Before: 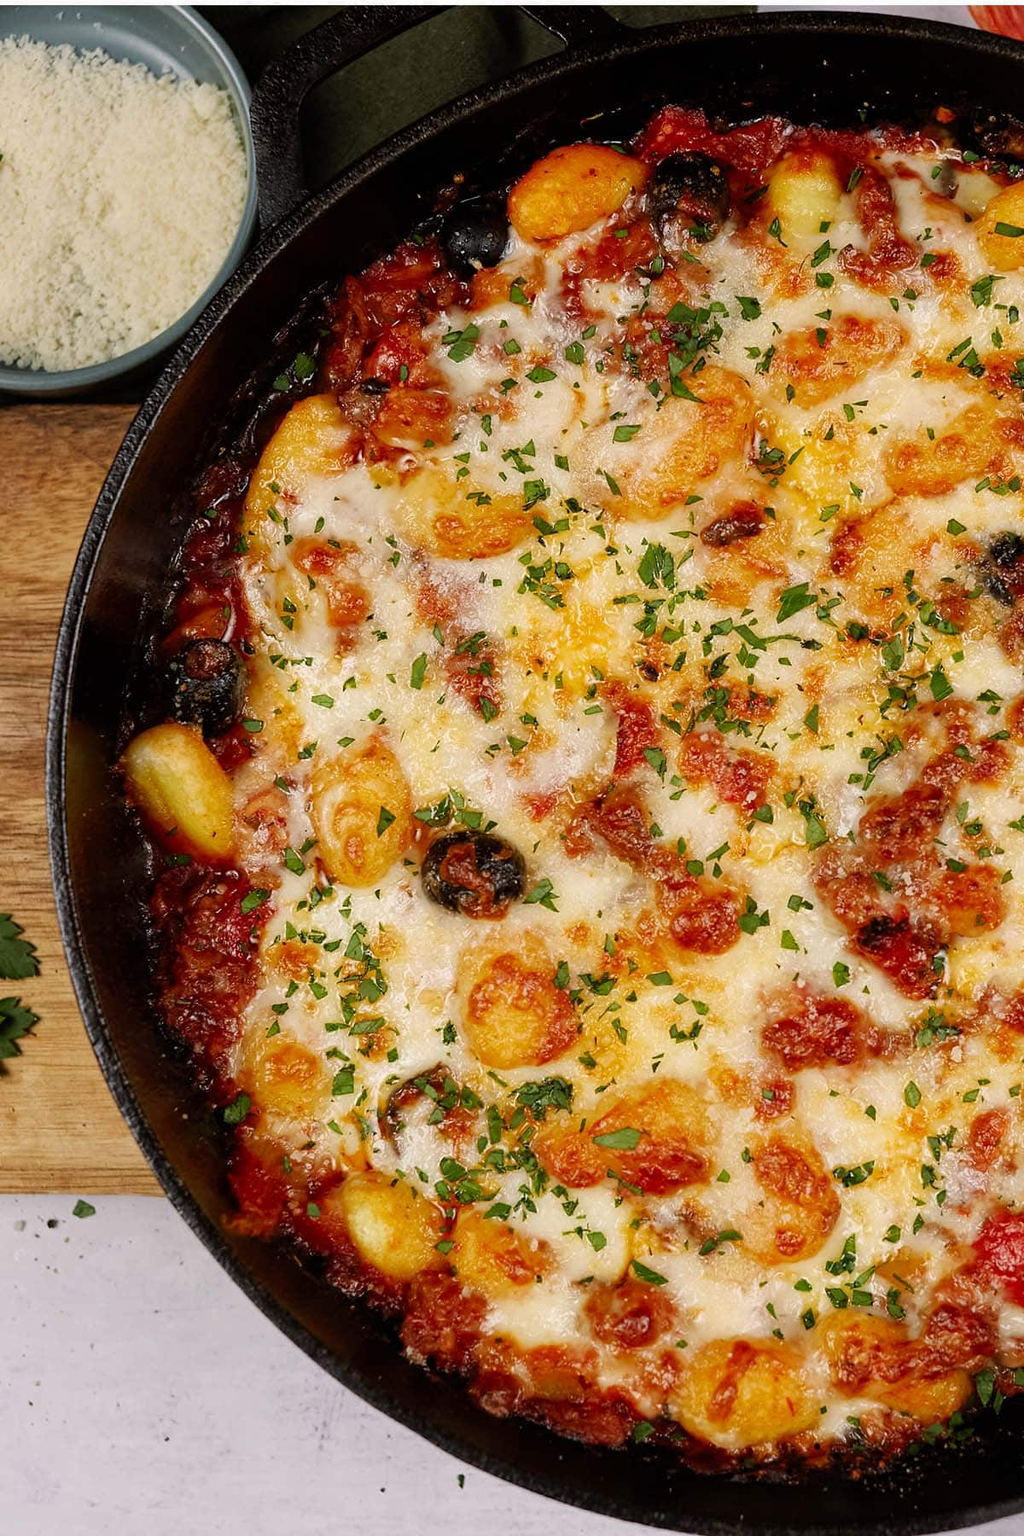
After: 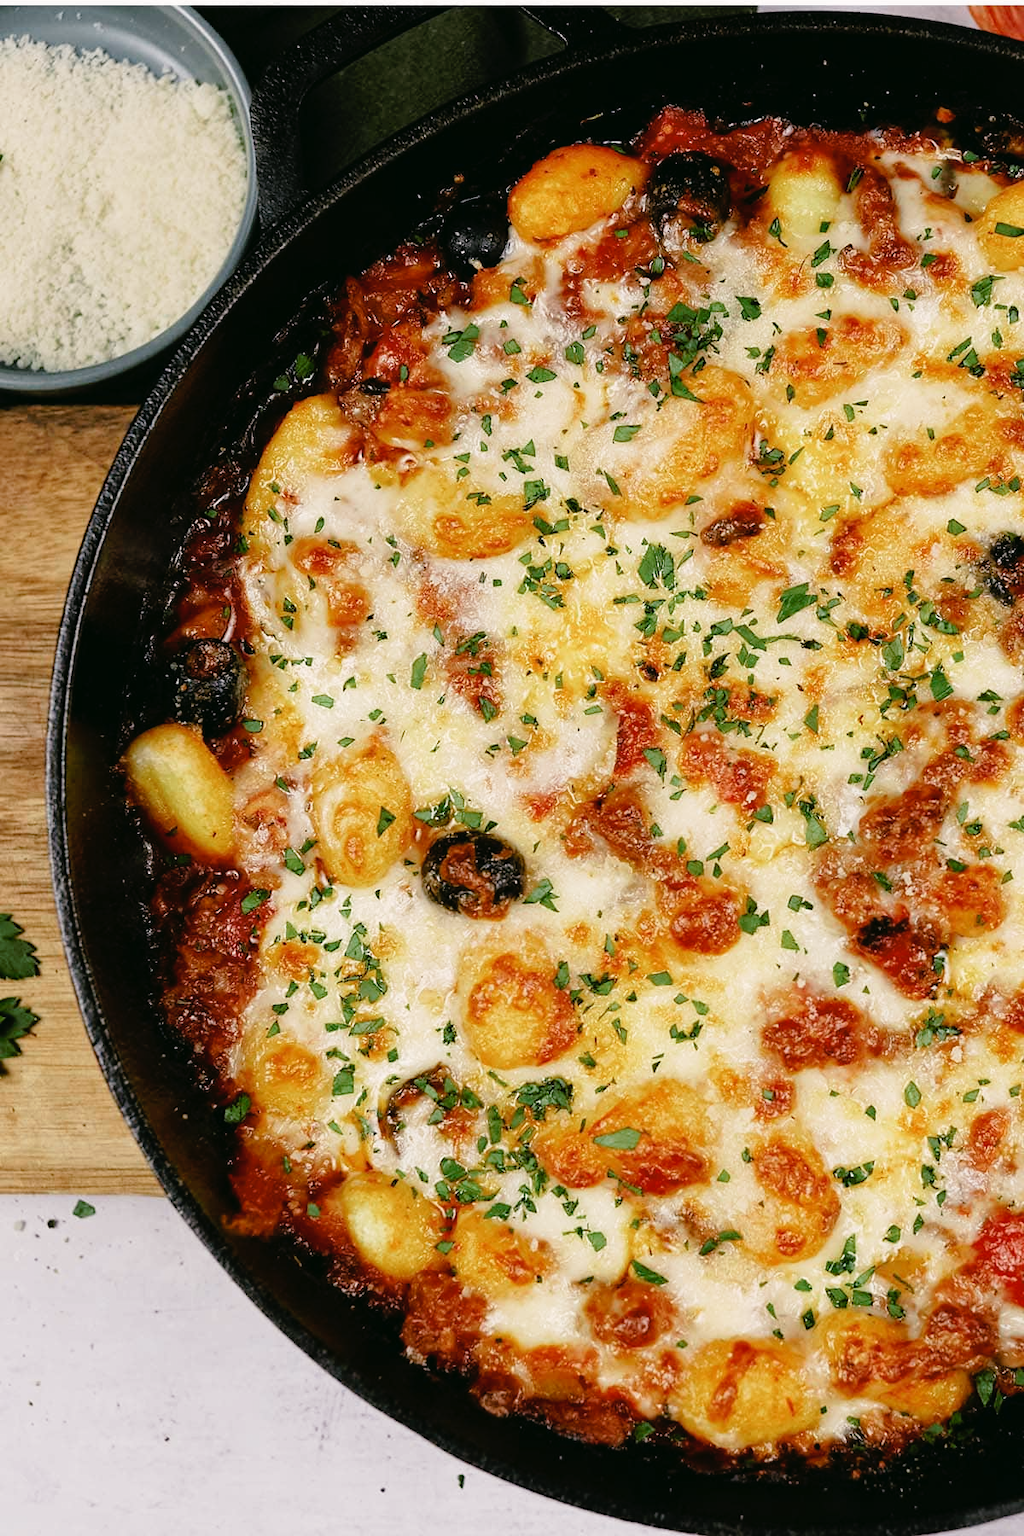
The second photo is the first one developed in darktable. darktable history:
tone curve: curves: ch0 [(0, 0) (0.003, 0.003) (0.011, 0.006) (0.025, 0.015) (0.044, 0.025) (0.069, 0.034) (0.1, 0.052) (0.136, 0.092) (0.177, 0.157) (0.224, 0.228) (0.277, 0.305) (0.335, 0.392) (0.399, 0.466) (0.468, 0.543) (0.543, 0.612) (0.623, 0.692) (0.709, 0.78) (0.801, 0.865) (0.898, 0.935) (1, 1)], preserve colors none
color look up table: target L [91.82, 91.32, 93.6, 90.09, 87.57, 65.02, 67.64, 59.02, 58.12, 40.56, 38.55, 17.4, 200.1, 83.56, 65.96, 65.51, 65.23, 62.63, 50.14, 48.77, 44.24, 42.38, 40.79, 24.3, 20.89, 15.1, 78.82, 77.63, 69.52, 66.03, 60.78, 59.59, 55.16, 49.19, 48.85, 41.91, 36.33, 34.22, 34.02, 29.57, 13.41, 8.541, 97.49, 91.97, 76.95, 56.56, 54.2, 52.66, 33.21], target a [-36.31, -14.68, -20.38, -32.76, -53.12, -23.95, -12.82, -33.93, -55.92, -18.01, -34.43, -16.55, 0, 1.525, 14.95, 29.71, 5.667, 40.06, 53.52, 72.11, 43.67, 26.08, 14.26, 29.85, 30.56, -0.196, 25.38, 6.209, 35.91, 37.41, 15.29, 69.59, 61.3, 24.86, 0.744, 55.93, 27.18, 31.42, 57.79, 12.18, 27.56, 7.387, -1.188, -29.48, -12.26, 0.883, -3.96, -23.72, -14.01], target b [29.59, 31.56, 6.961, 14.52, 27.9, 44.48, 7.118, 8.281, 34.76, 17.86, 26.26, 19.47, 0, 62.81, 17.23, 52.67, 59.83, 65.64, 15.03, 41.08, 46.03, 23.14, 39.45, 29.05, 4.279, 11.46, -23.45, -4.445, 2.29, -46.17, -49.47, -53.75, -25.02, -9.046, -1.062, -0.213, -43.37, -85.73, -76.53, -56.8, -46.9, -7.854, -0.425, -9.089, -30.77, -19.31, -43.58, -18.67, -6.408], num patches 49
